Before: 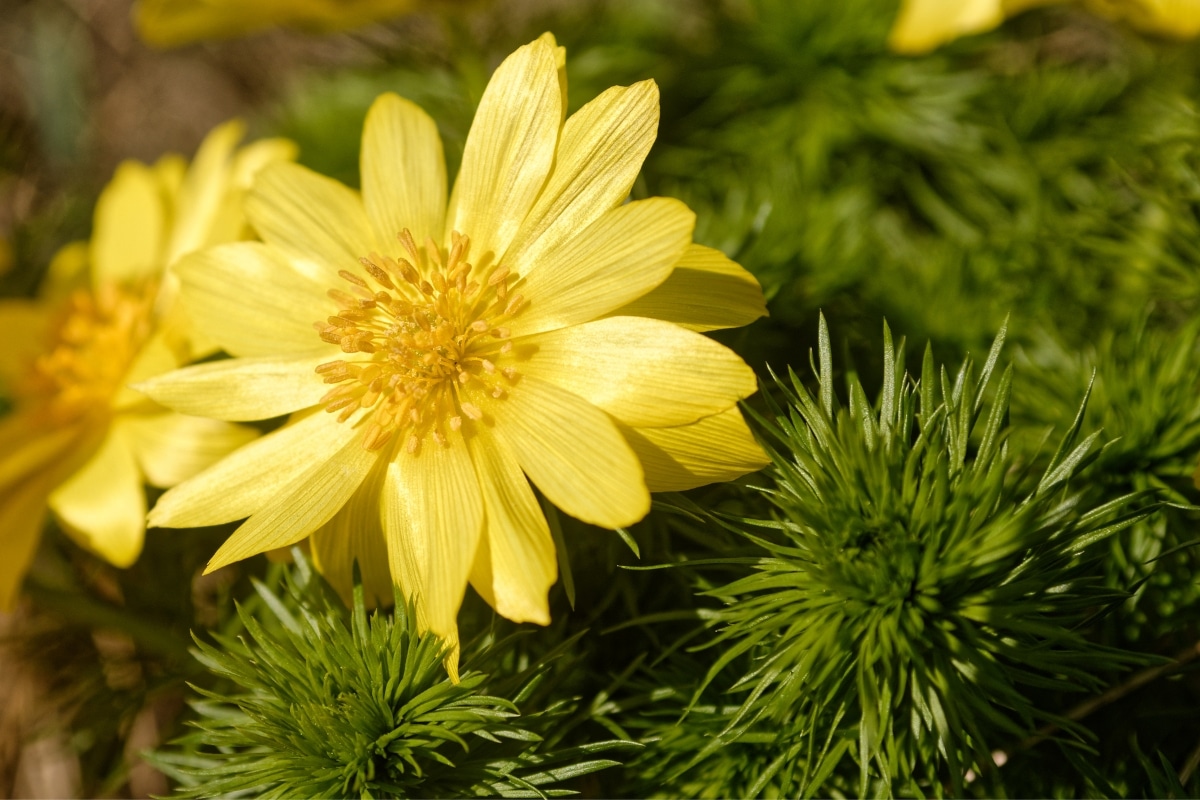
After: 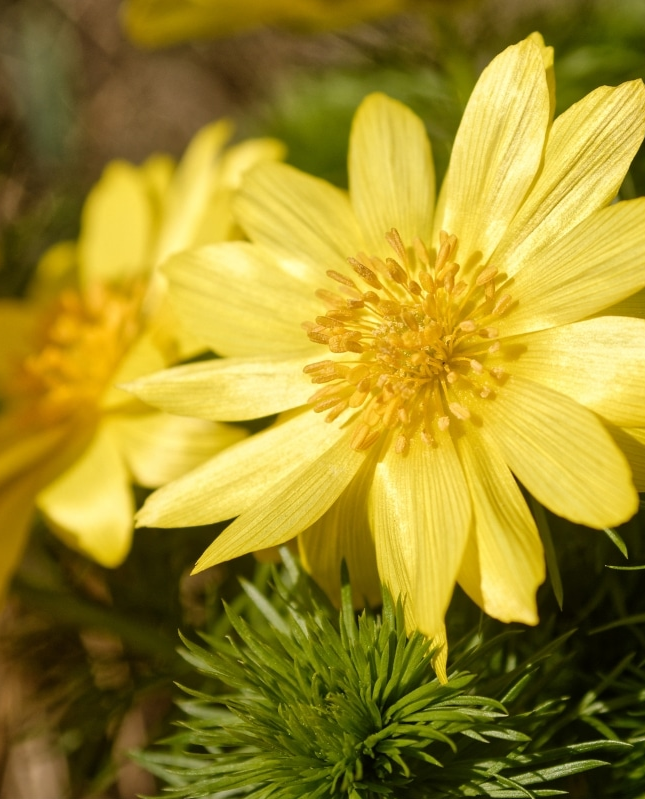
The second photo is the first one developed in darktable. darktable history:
crop: left 1.019%, right 45.188%, bottom 0.079%
